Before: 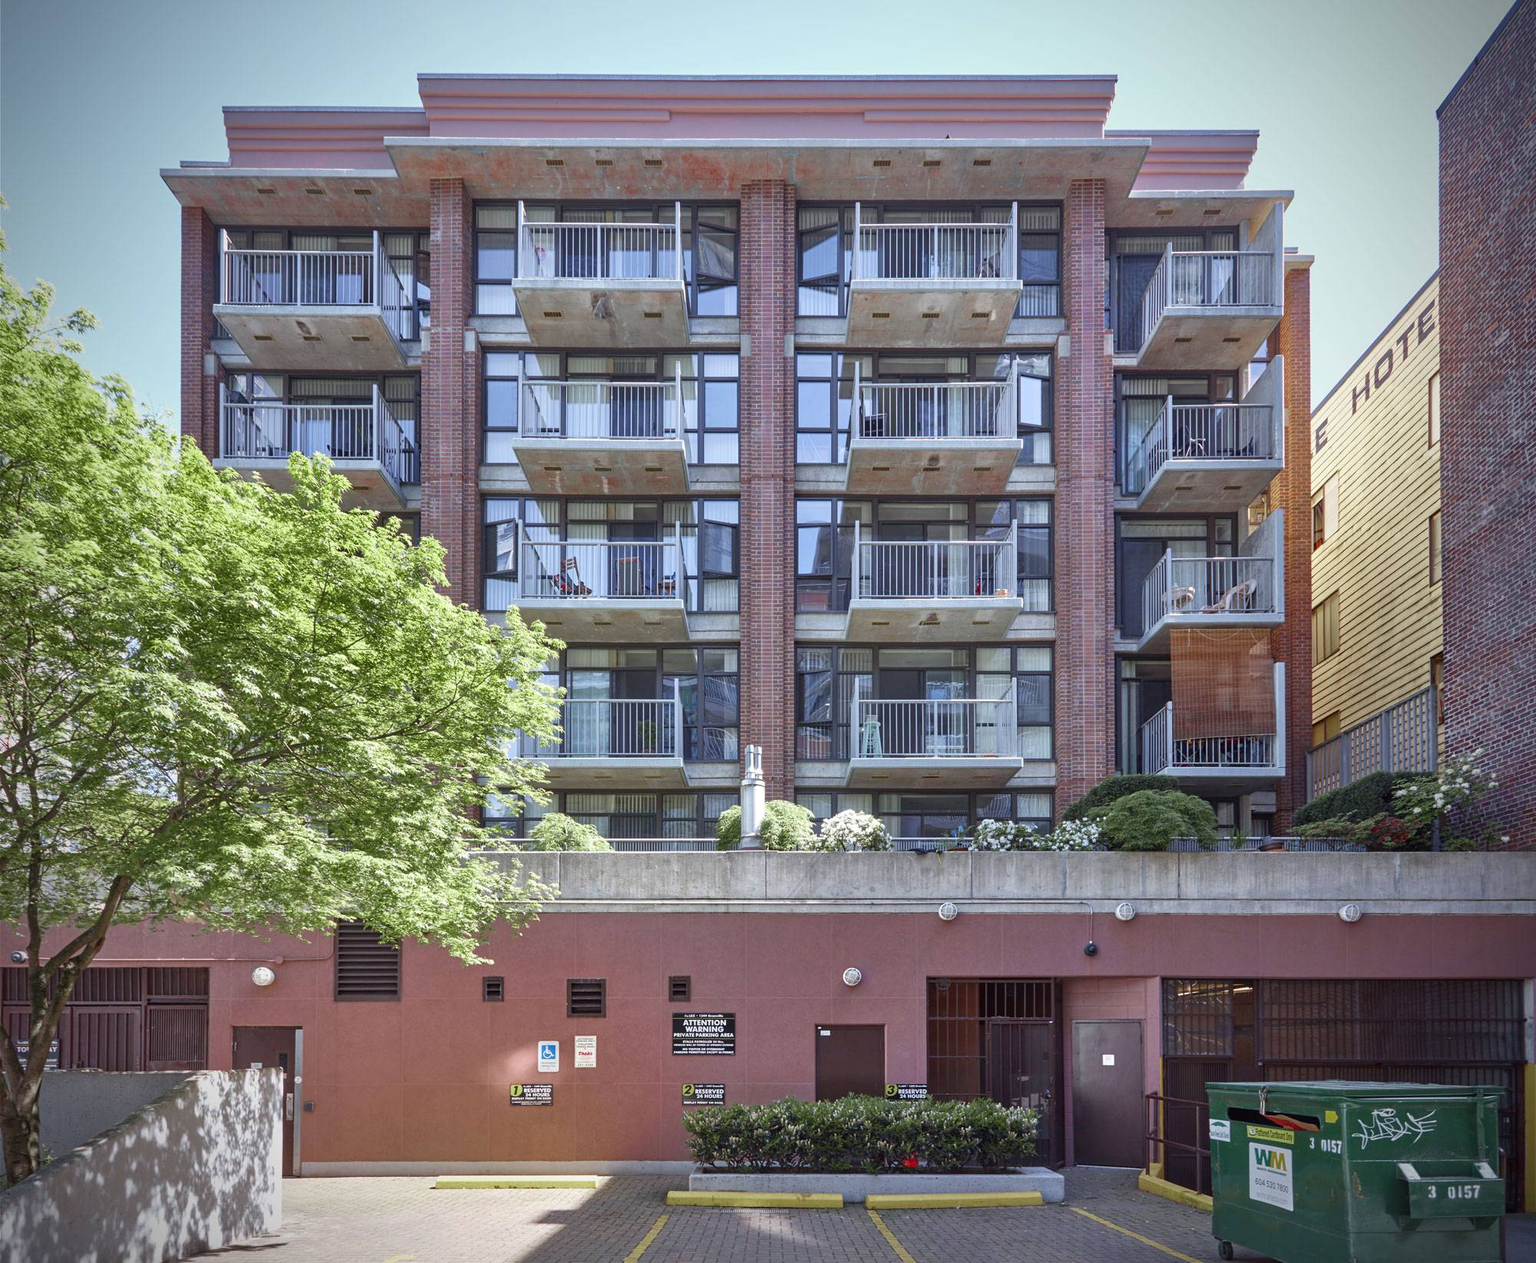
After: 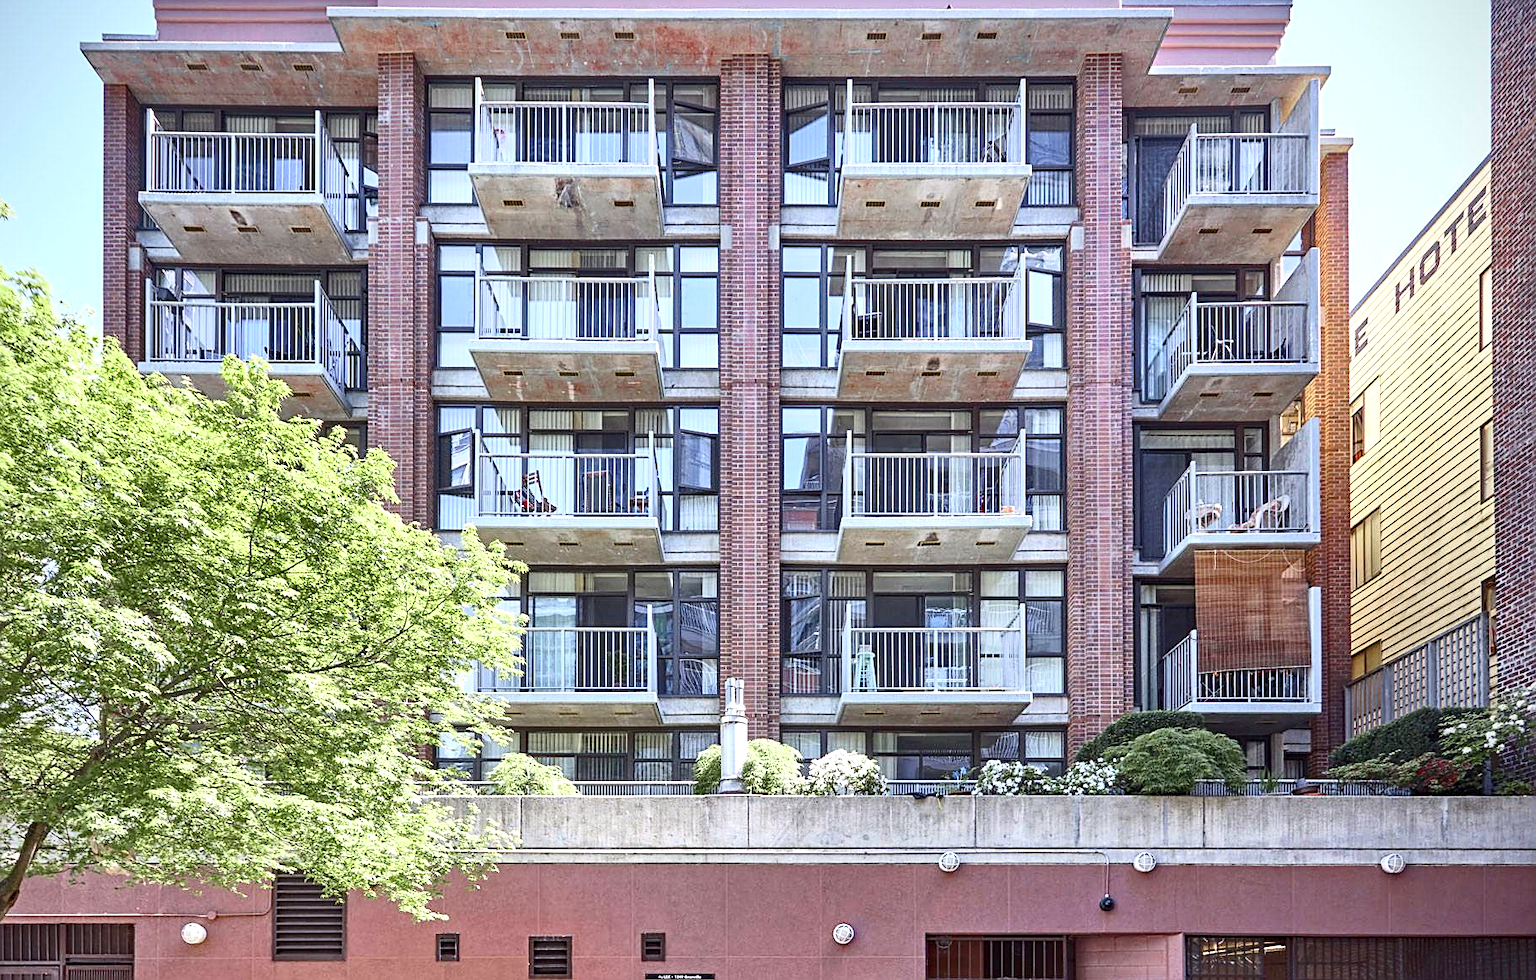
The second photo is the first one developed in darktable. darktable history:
sharpen: on, module defaults
tone equalizer: -8 EV -0.549 EV
haze removal: adaptive false
crop: left 5.724%, top 10.361%, right 3.626%, bottom 19.279%
exposure: black level correction 0, exposure 0.498 EV, compensate highlight preservation false
contrast brightness saturation: contrast 0.241, brightness 0.089
levels: mode automatic, levels [0, 0.51, 1]
